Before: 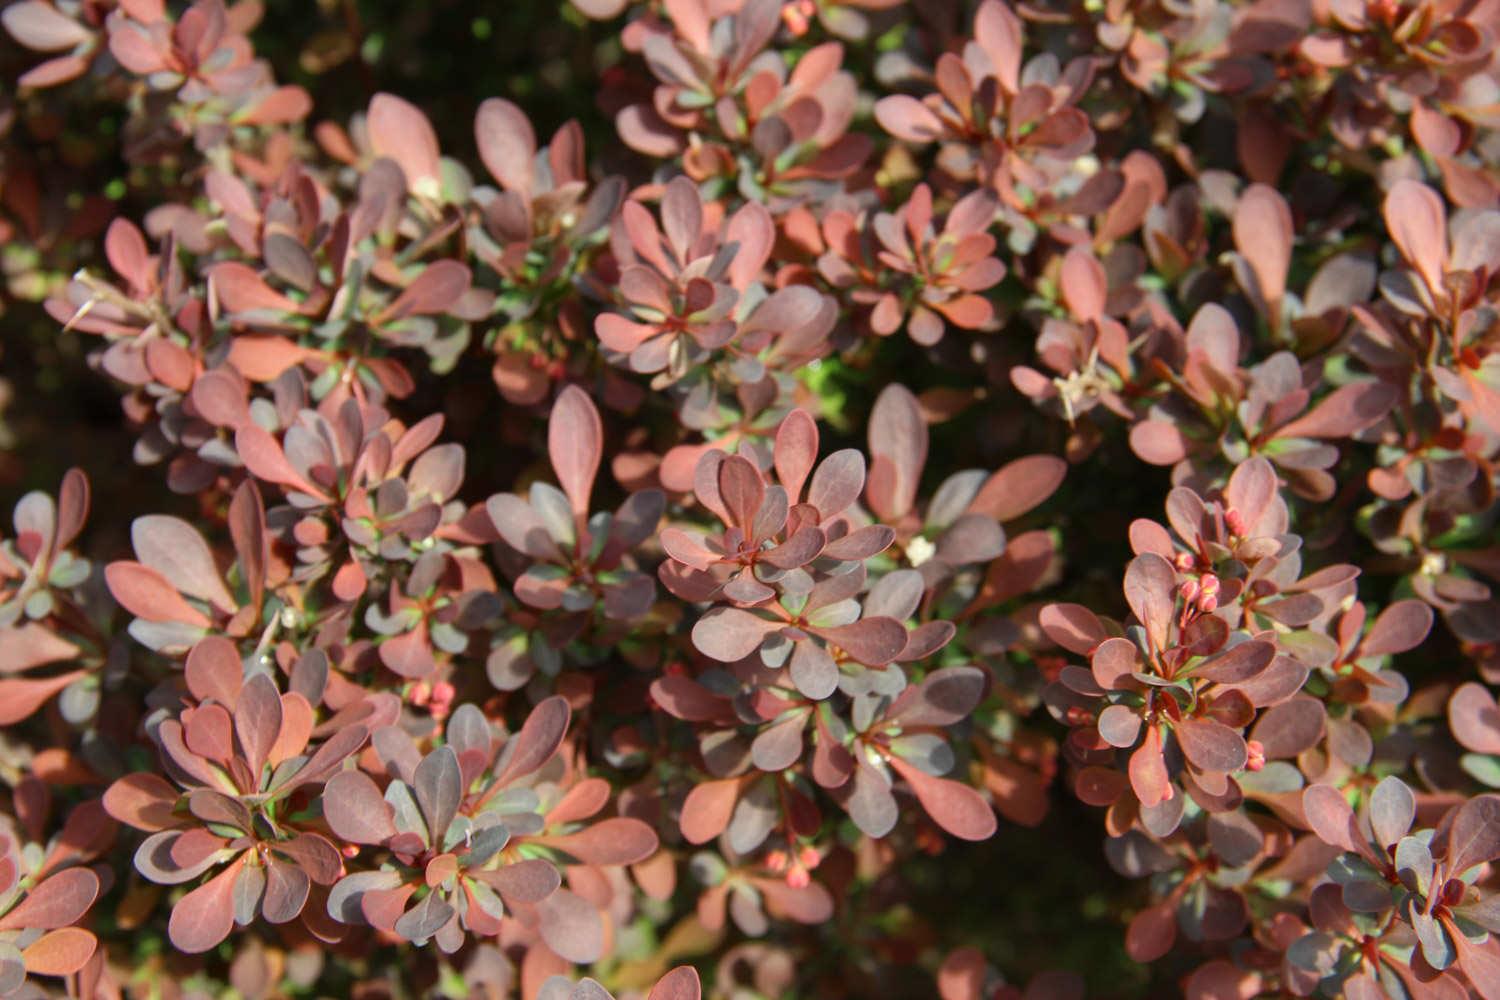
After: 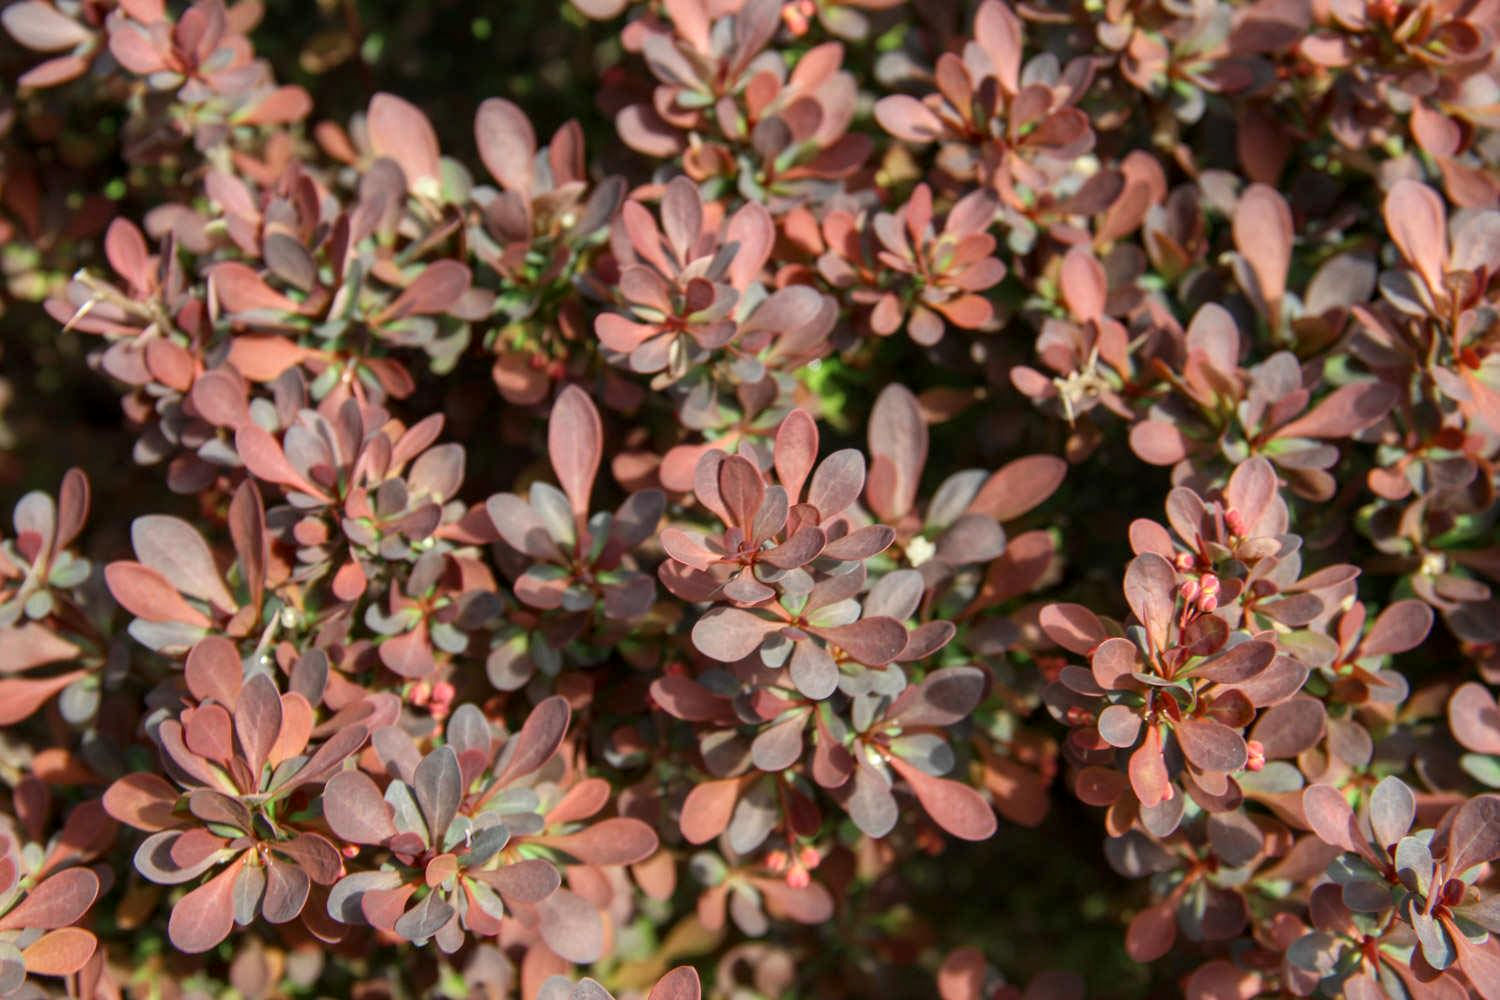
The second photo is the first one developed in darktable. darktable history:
local contrast: on, module defaults
tone equalizer: -8 EV -0.002 EV, -7 EV 0.005 EV, -6 EV -0.009 EV, -5 EV 0.011 EV, -4 EV -0.012 EV, -3 EV 0.007 EV, -2 EV -0.062 EV, -1 EV -0.293 EV, +0 EV -0.582 EV, smoothing diameter 2%, edges refinement/feathering 20, mask exposure compensation -1.57 EV, filter diffusion 5
